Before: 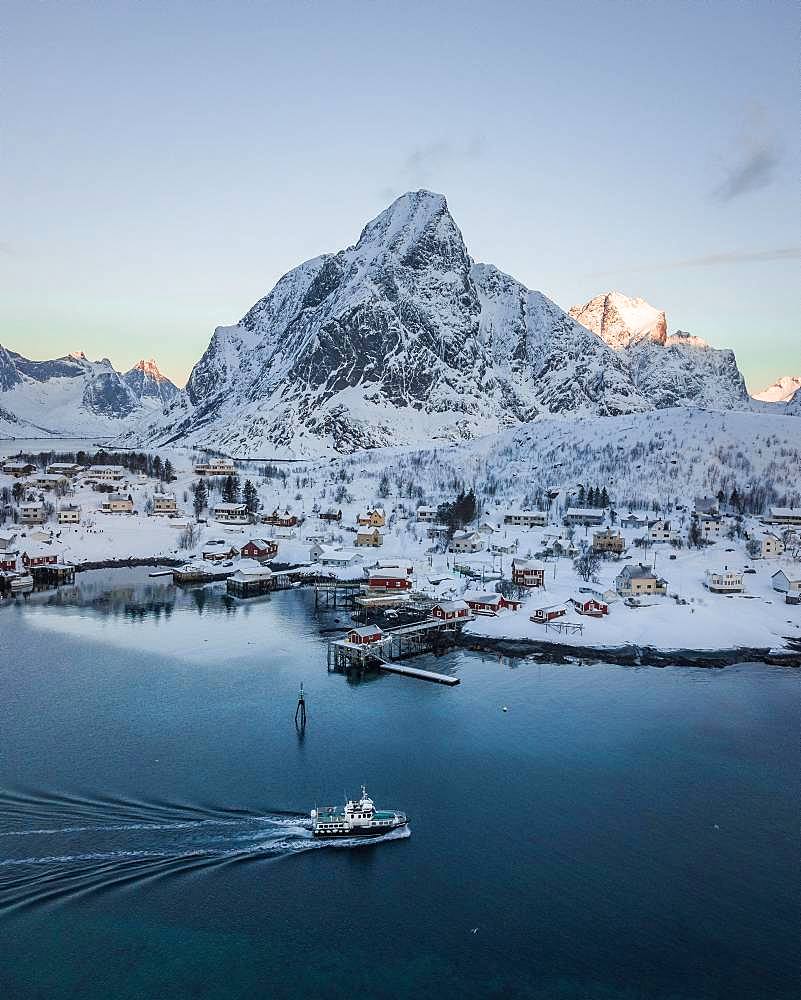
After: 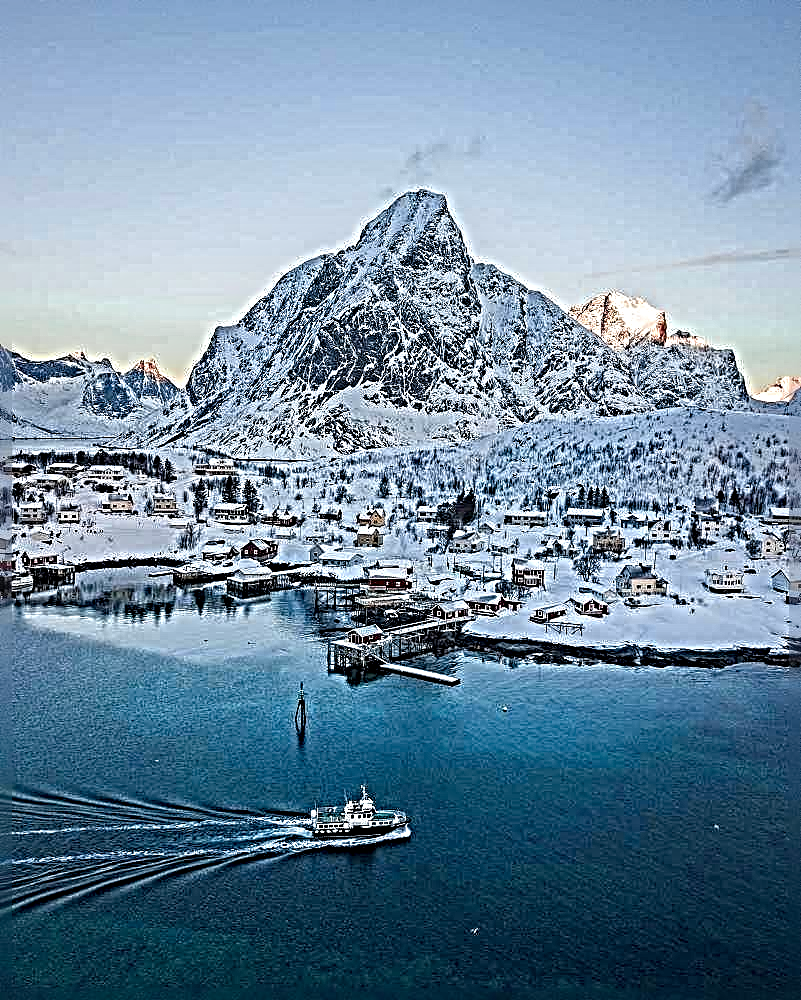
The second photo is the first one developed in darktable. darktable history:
sharpen: radius 6.265, amount 1.798, threshold 0.134
color zones: curves: ch1 [(0.29, 0.492) (0.373, 0.185) (0.509, 0.481)]; ch2 [(0.25, 0.462) (0.749, 0.457)]
haze removal: compatibility mode true, adaptive false
local contrast: on, module defaults
